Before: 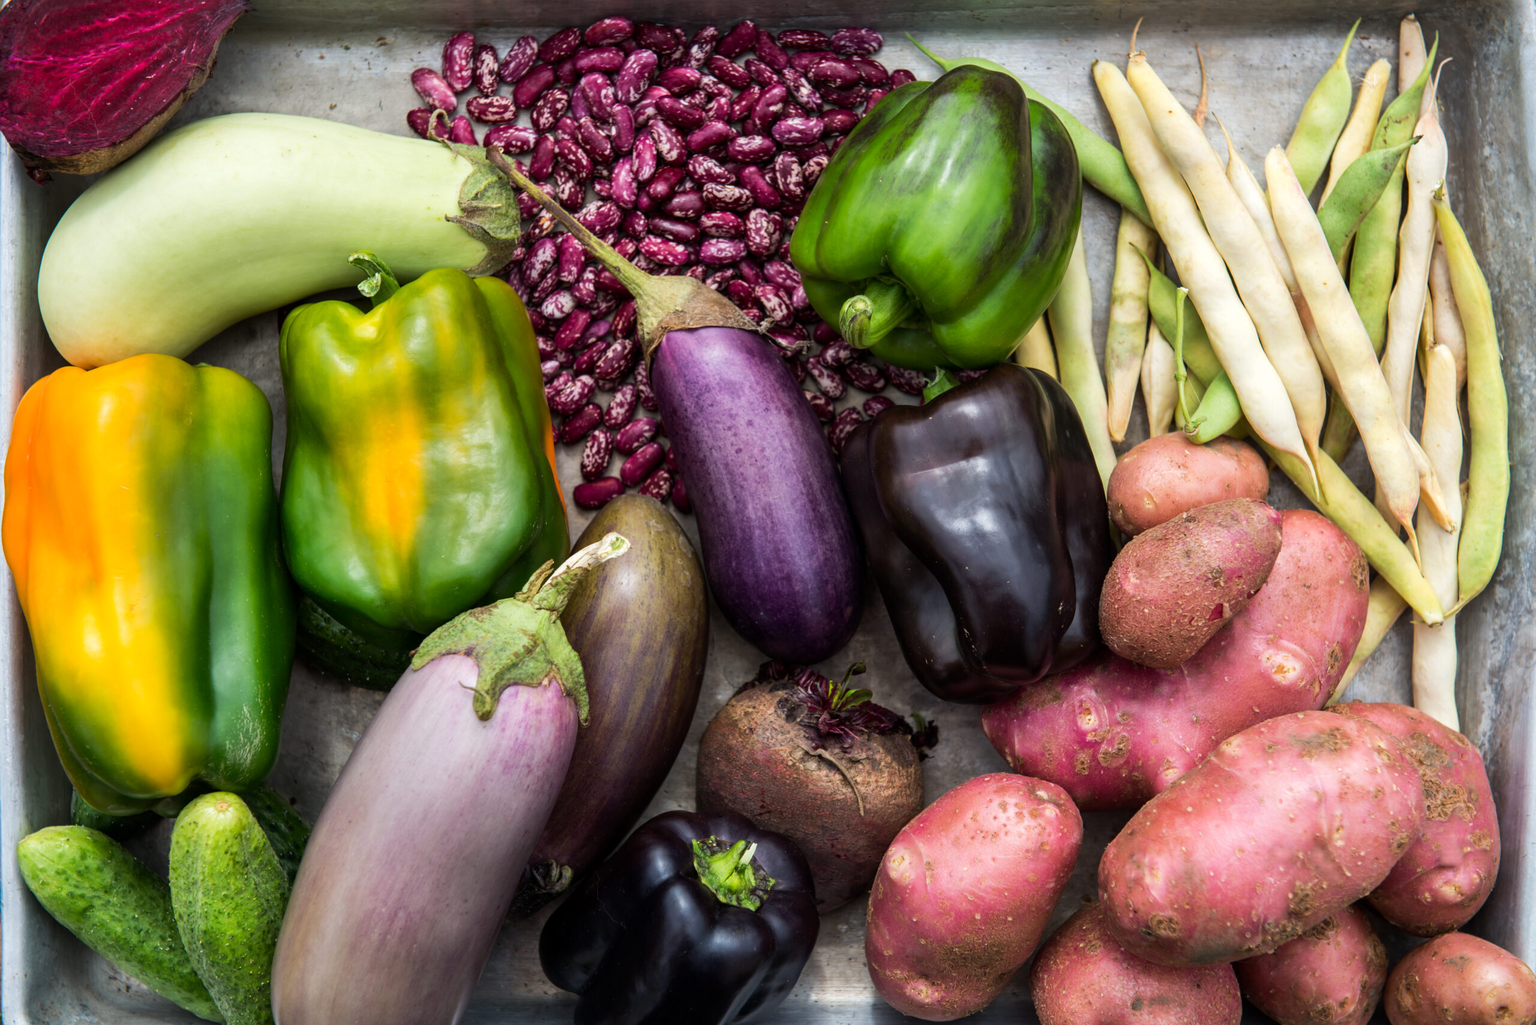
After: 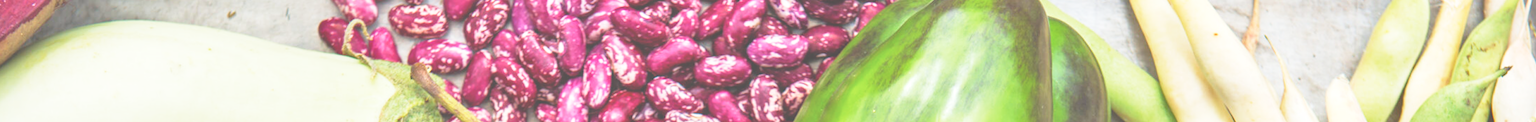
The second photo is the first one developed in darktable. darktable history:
tone equalizer: -7 EV 0.15 EV, -6 EV 0.6 EV, -5 EV 1.15 EV, -4 EV 1.33 EV, -3 EV 1.15 EV, -2 EV 0.6 EV, -1 EV 0.15 EV, mask exposure compensation -0.5 EV
local contrast: detail 110%
exposure: black level correction -0.025, exposure -0.117 EV, compensate highlight preservation false
base curve: curves: ch0 [(0, 0) (0.028, 0.03) (0.121, 0.232) (0.46, 0.748) (0.859, 0.968) (1, 1)], preserve colors none
crop and rotate: left 9.644%, top 9.491%, right 6.021%, bottom 80.509%
velvia: strength 21.76%
rotate and perspective: rotation 0.8°, automatic cropping off
